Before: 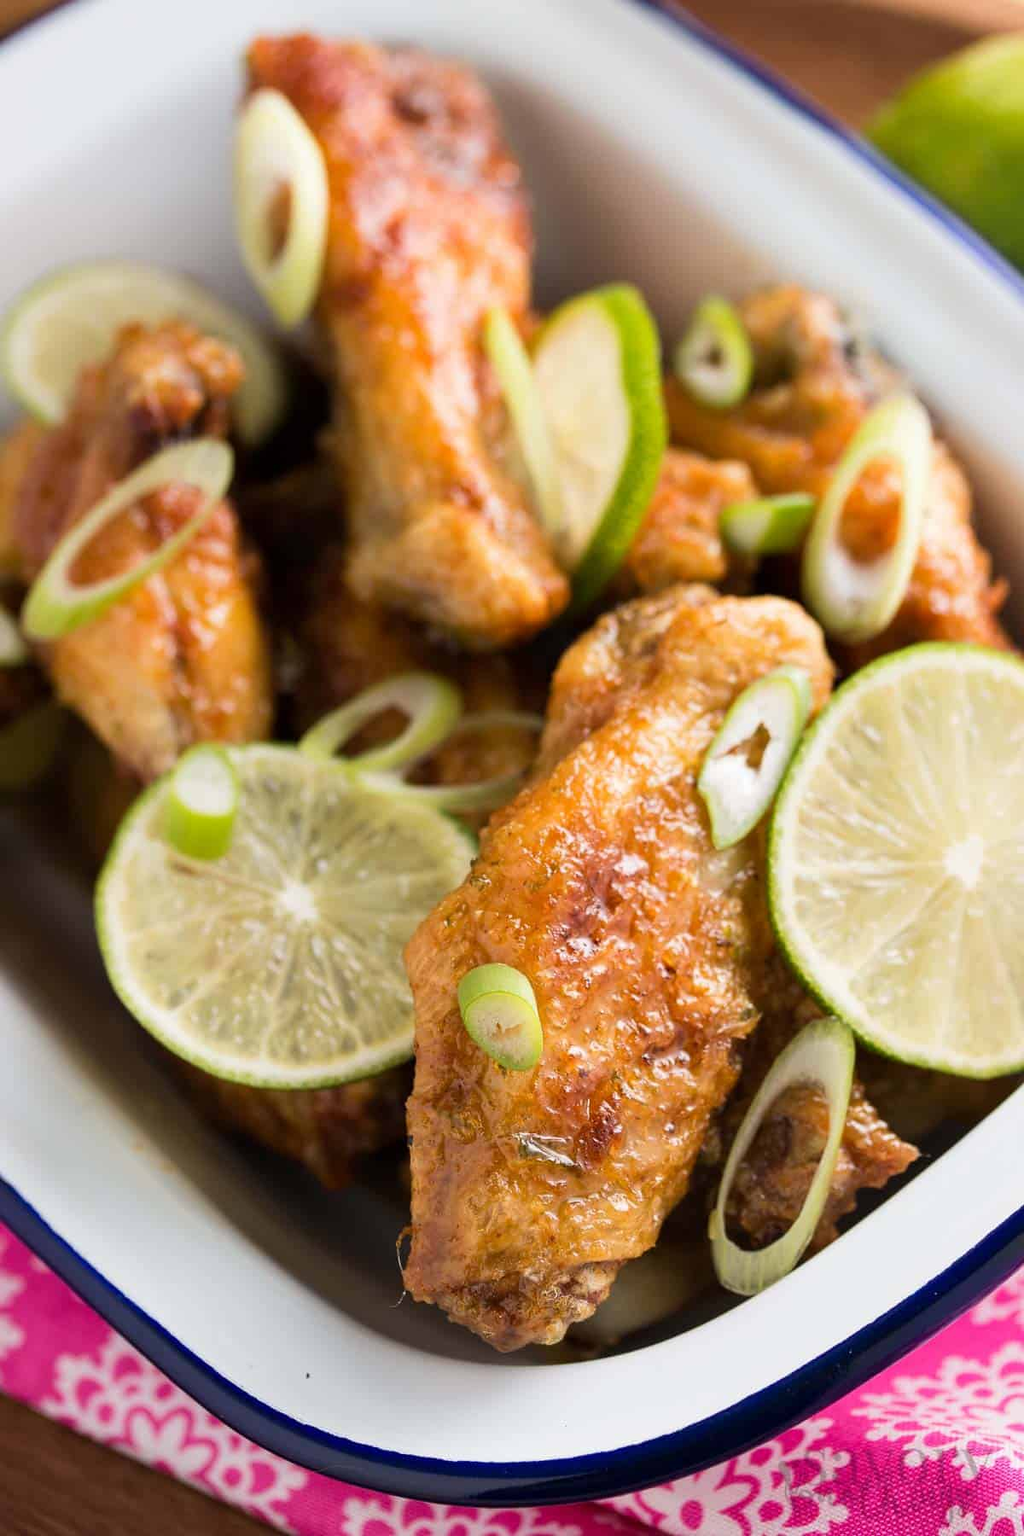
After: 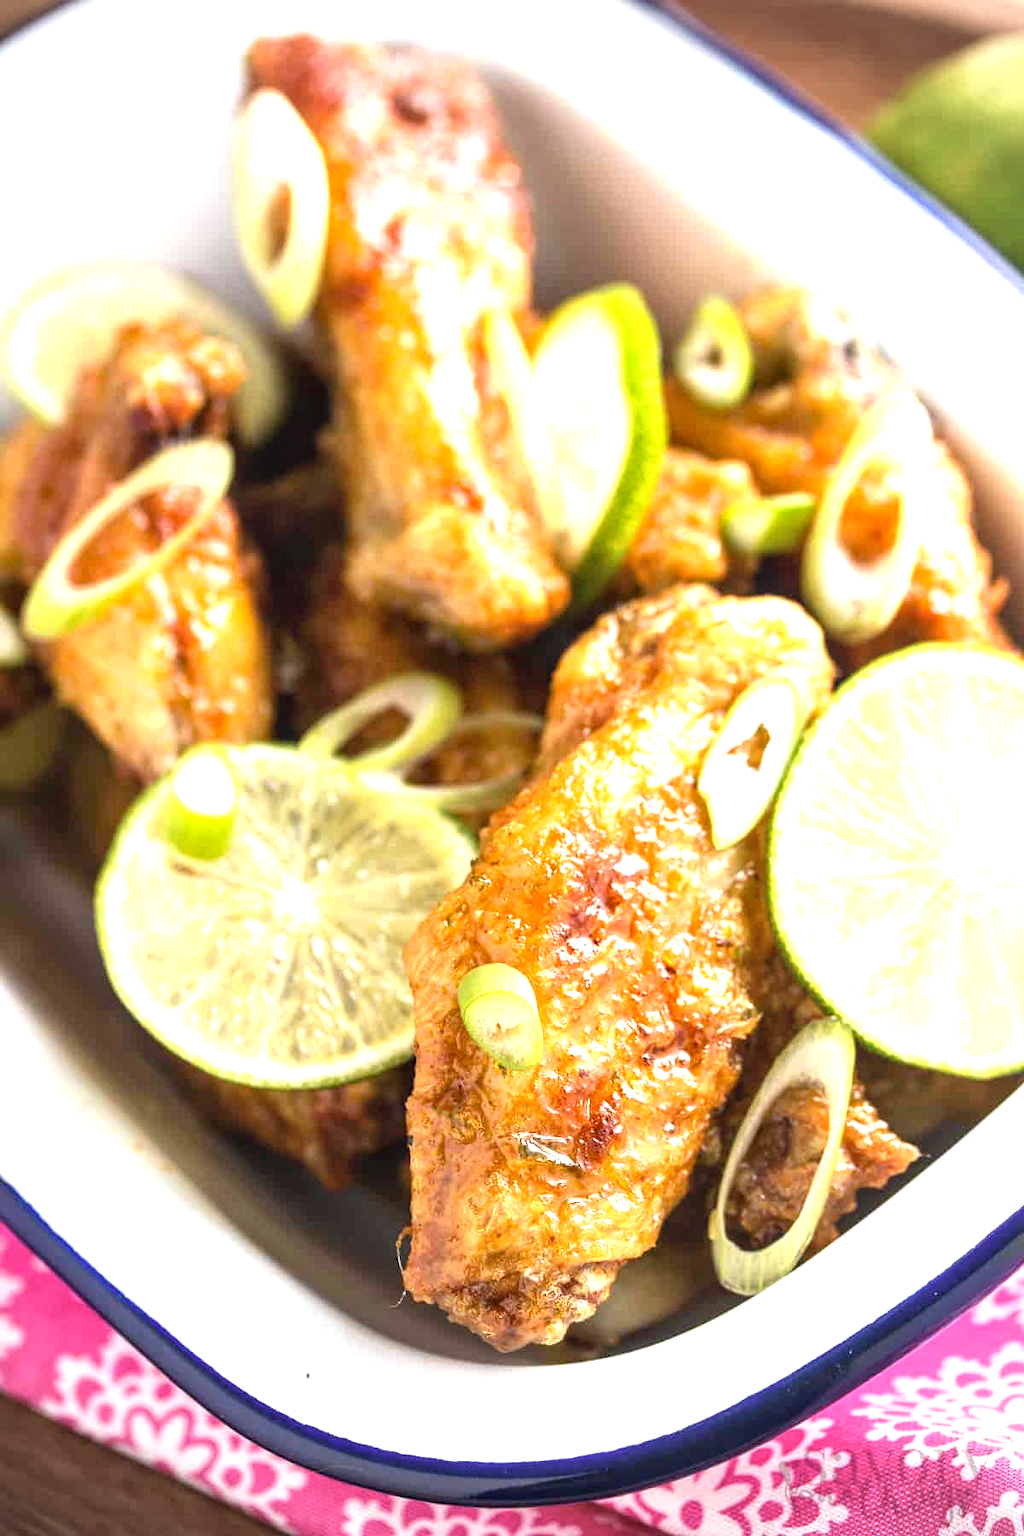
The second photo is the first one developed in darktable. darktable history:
vignetting: on, module defaults
exposure: black level correction 0, exposure 1.187 EV, compensate highlight preservation false
local contrast: on, module defaults
